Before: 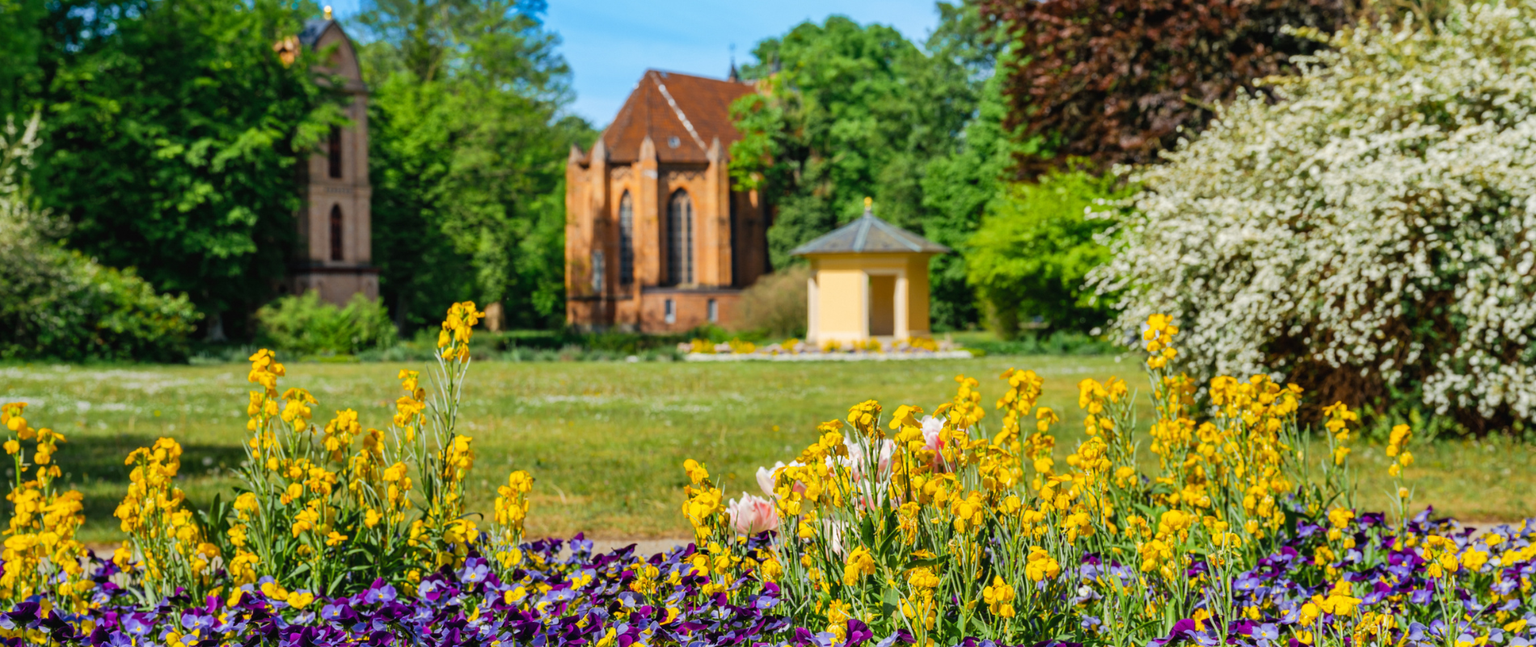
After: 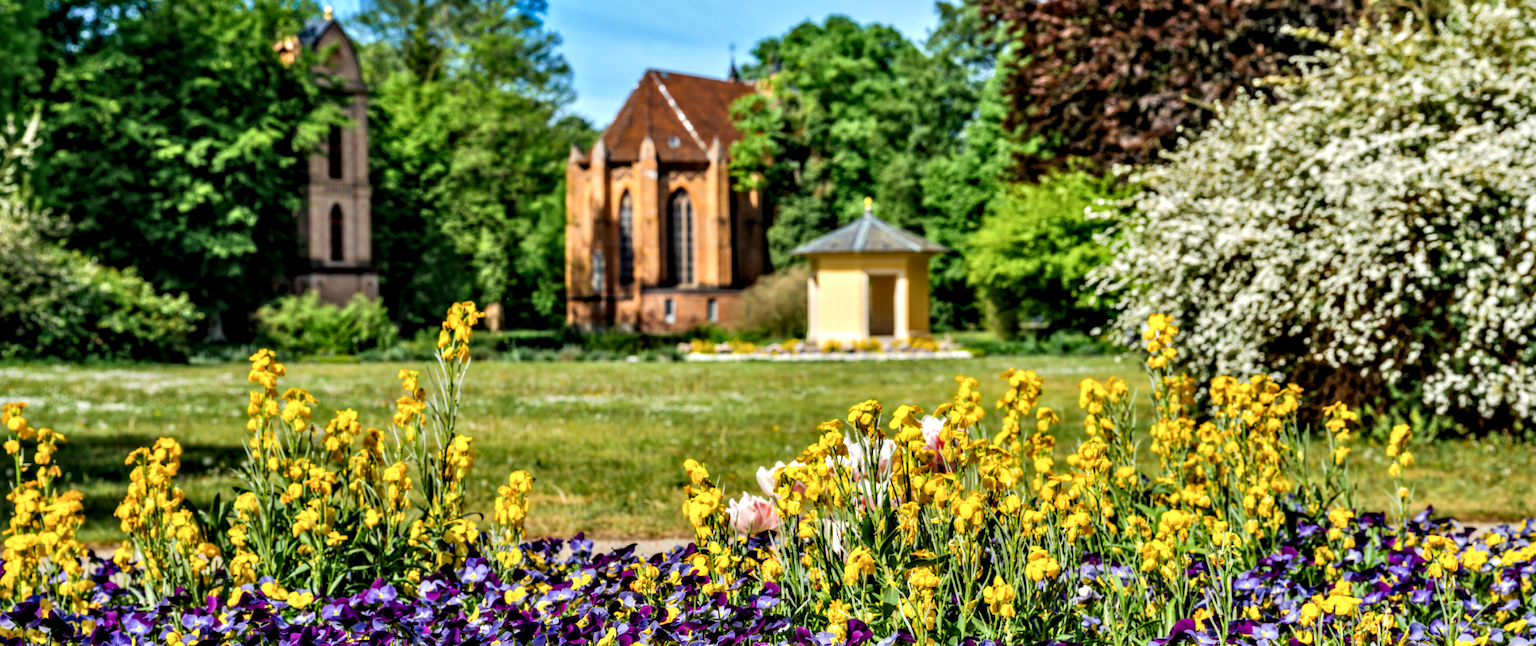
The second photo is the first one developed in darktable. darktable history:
local contrast: on, module defaults
contrast equalizer: octaves 7, y [[0.511, 0.558, 0.631, 0.632, 0.559, 0.512], [0.5 ×6], [0.5 ×6], [0 ×6], [0 ×6]]
